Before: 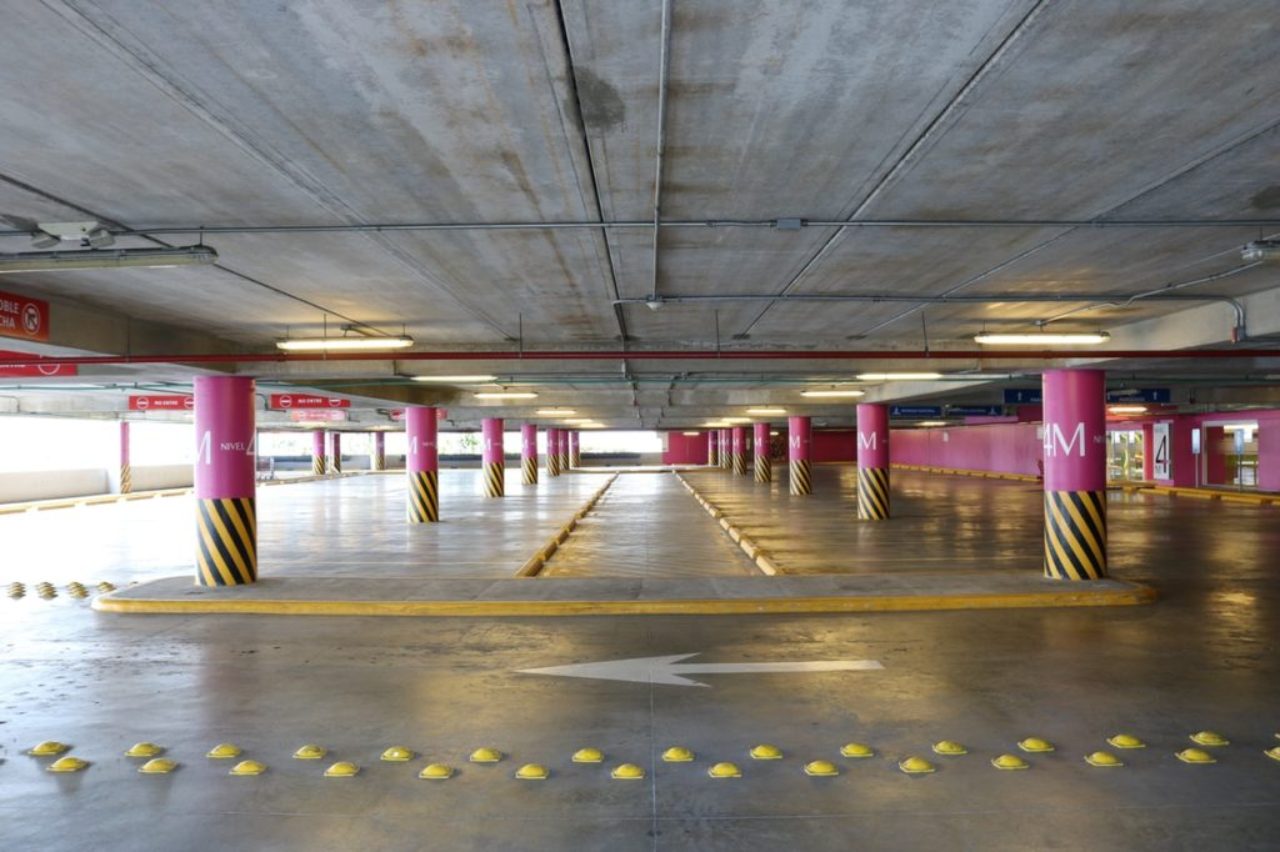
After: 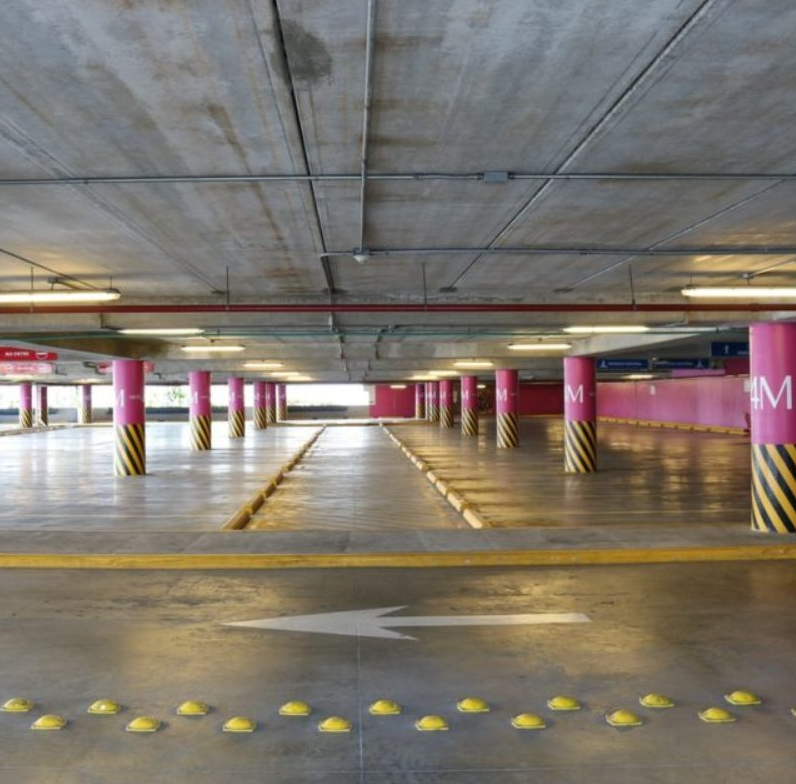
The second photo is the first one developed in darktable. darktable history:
shadows and highlights: shadows 39.61, highlights -52.21, low approximation 0.01, soften with gaussian
crop and rotate: left 22.955%, top 5.626%, right 14.783%, bottom 2.301%
